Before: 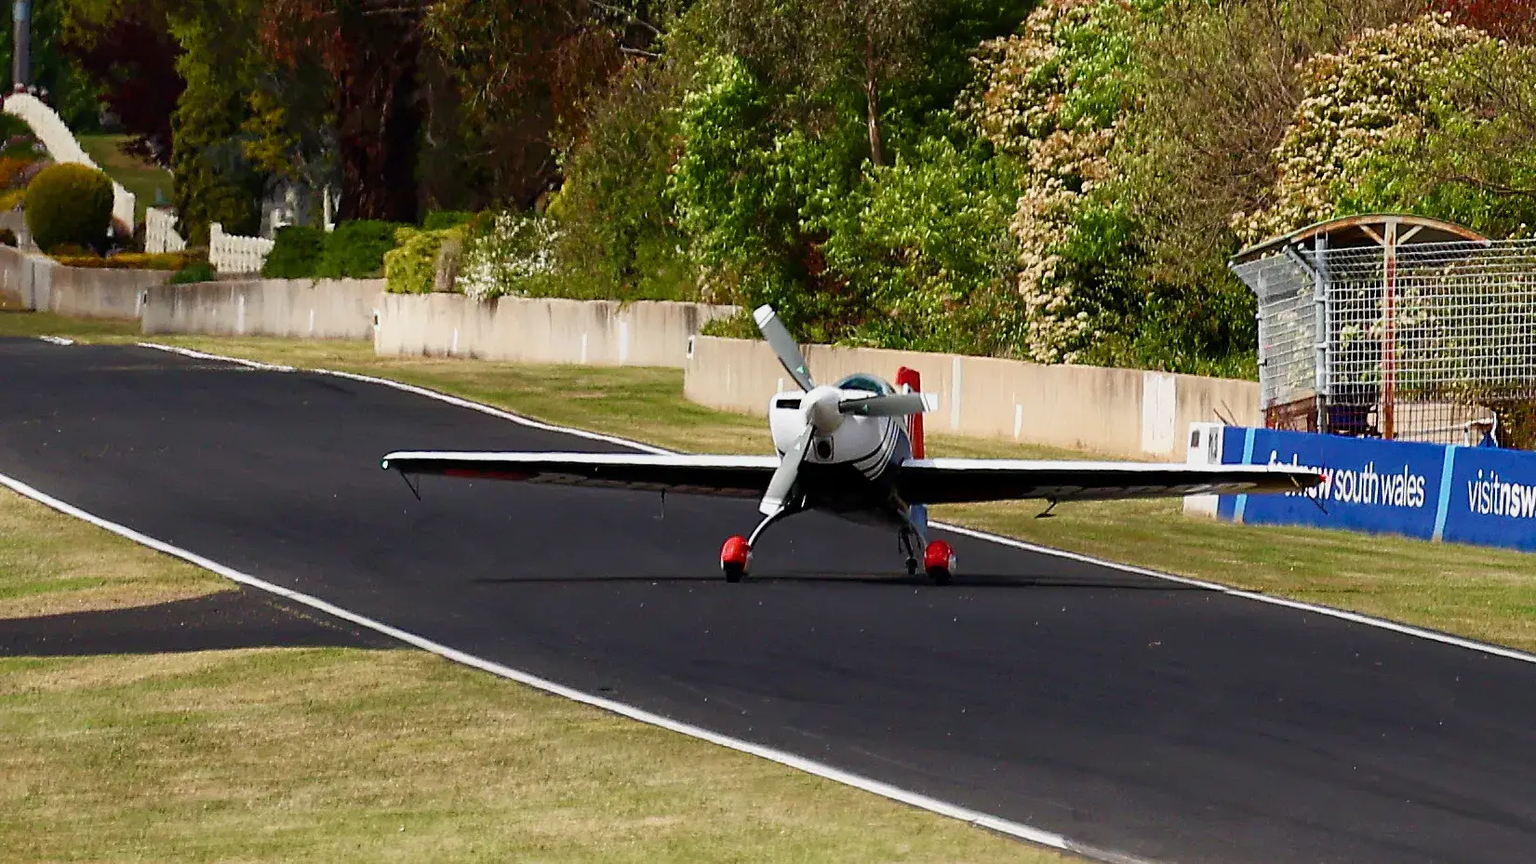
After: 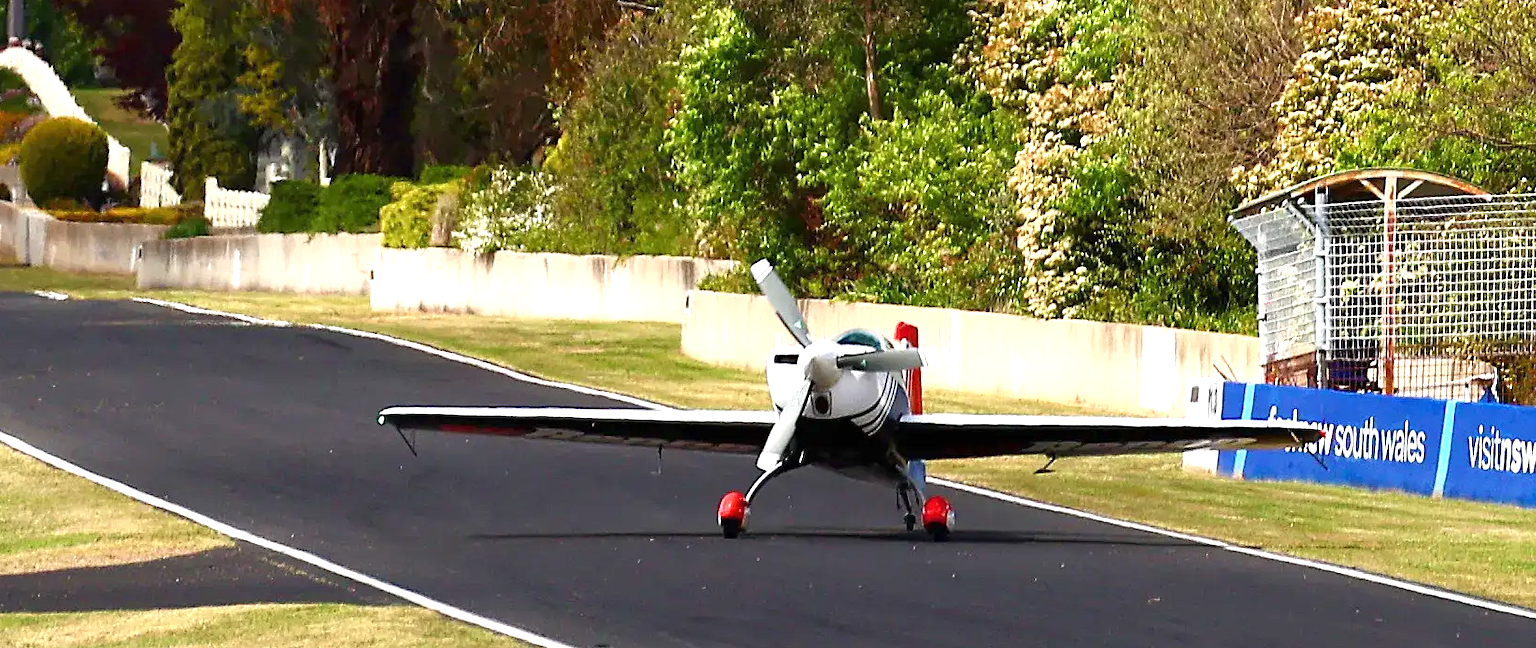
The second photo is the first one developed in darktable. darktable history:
exposure: black level correction 0, exposure 1 EV, compensate exposure bias true, compensate highlight preservation false
crop: left 0.387%, top 5.469%, bottom 19.809%
